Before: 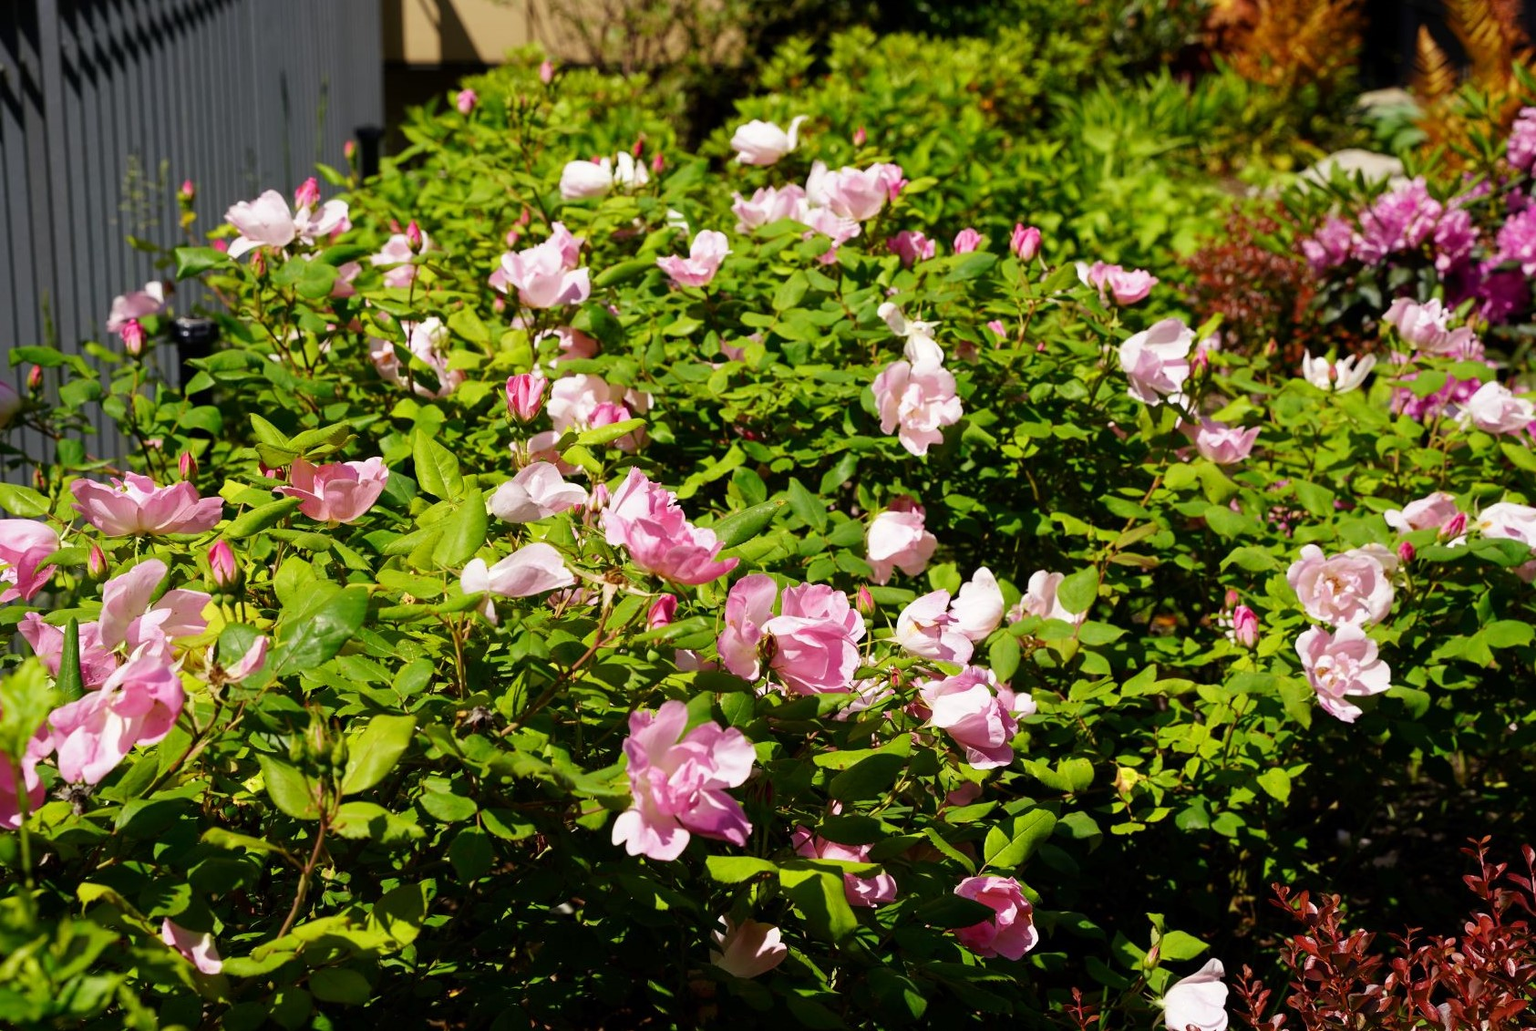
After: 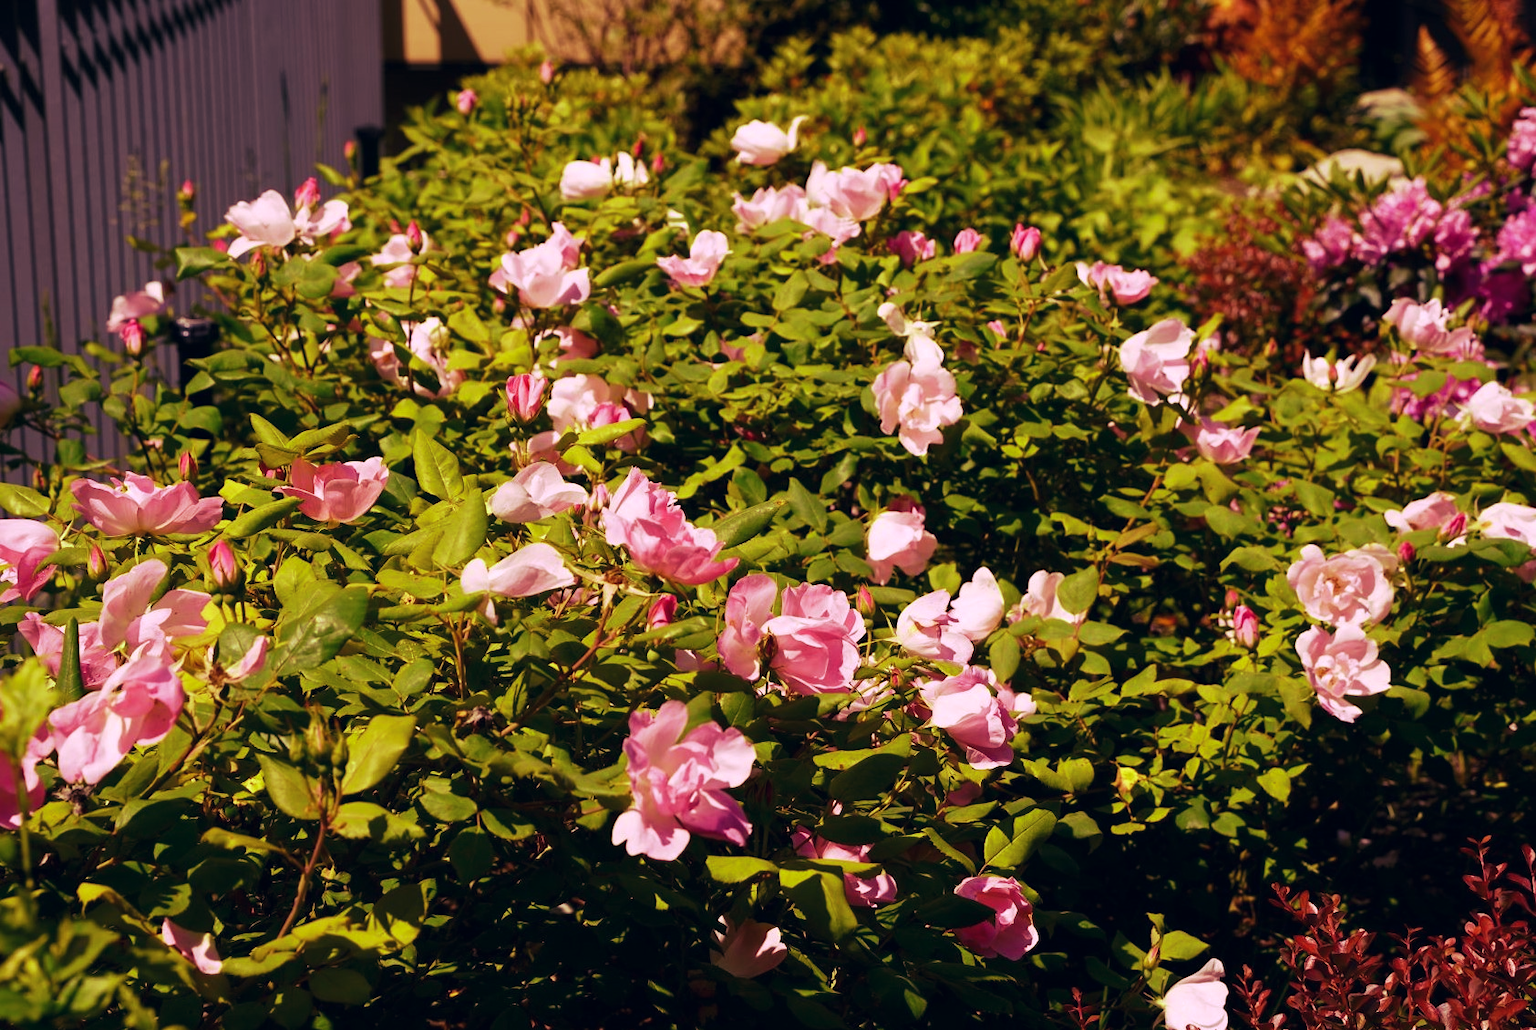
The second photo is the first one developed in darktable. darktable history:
tone curve: curves: ch0 [(0, 0) (0.003, 0.002) (0.011, 0.009) (0.025, 0.022) (0.044, 0.041) (0.069, 0.059) (0.1, 0.082) (0.136, 0.106) (0.177, 0.138) (0.224, 0.179) (0.277, 0.226) (0.335, 0.28) (0.399, 0.342) (0.468, 0.413) (0.543, 0.493) (0.623, 0.591) (0.709, 0.699) (0.801, 0.804) (0.898, 0.899) (1, 1)], preserve colors none
color look up table: target L [98.81, 95.16, 96.93, 86.18, 85.74, 69.57, 70.18, 70.08, 62.87, 55.89, 52.16, 39.27, 42.34, 27.37, 16.14, 201.13, 85.68, 78.14, 70.94, 64.2, 55.01, 54.9, 50.53, 51.2, 37.7, 18.9, 7.114, 97.25, 73.77, 73.35, 73.31, 61.73, 57.24, 59.47, 54.57, 51.72, 44.72, 49.79, 42.68, 37.47, 25.63, 9.757, 2.99, 97.32, 73.15, 58.32, 53.9, 45.61, 24.66], target a [-22.52, -28.95, -34.66, -66.05, -11.03, -43.33, -2.176, -43.32, -7.193, 15.21, -45.15, -28.01, 15.25, -30.88, -18.17, 0, -3.282, 14.65, 11.66, 39.34, 62.98, 42.01, 46.16, 60.31, 42.94, 40.65, 9.939, 13.46, 33.47, 45.68, 15.38, 38.28, 73.22, 78.88, 29.37, 47.18, 33.52, 64, 37.06, 58.87, 36.75, 26.81, 5.775, -30.37, -22.51, -32.29, 6.842, 9.882, -7.479], target b [57.33, 78.43, 47.87, 44.34, 12.68, 22.34, 55.92, 58.6, 32.34, 54.7, 41.53, 1.989, 11.15, 31.22, -3.277, -0.001, 71.11, 45.62, 11.83, 65.84, 55.25, 24.8, 54.09, 21.17, 32.29, 5.031, 6.385, -7.279, 6.014, -33.65, -28.26, -53.81, -19.44, -56.92, 6.235, -8.398, -81.22, -72.49, -35.01, -44.37, -19.46, -49.63, -22.54, -7.815, -36, -1.855, -6.801, -49.4, -22.36], num patches 49
